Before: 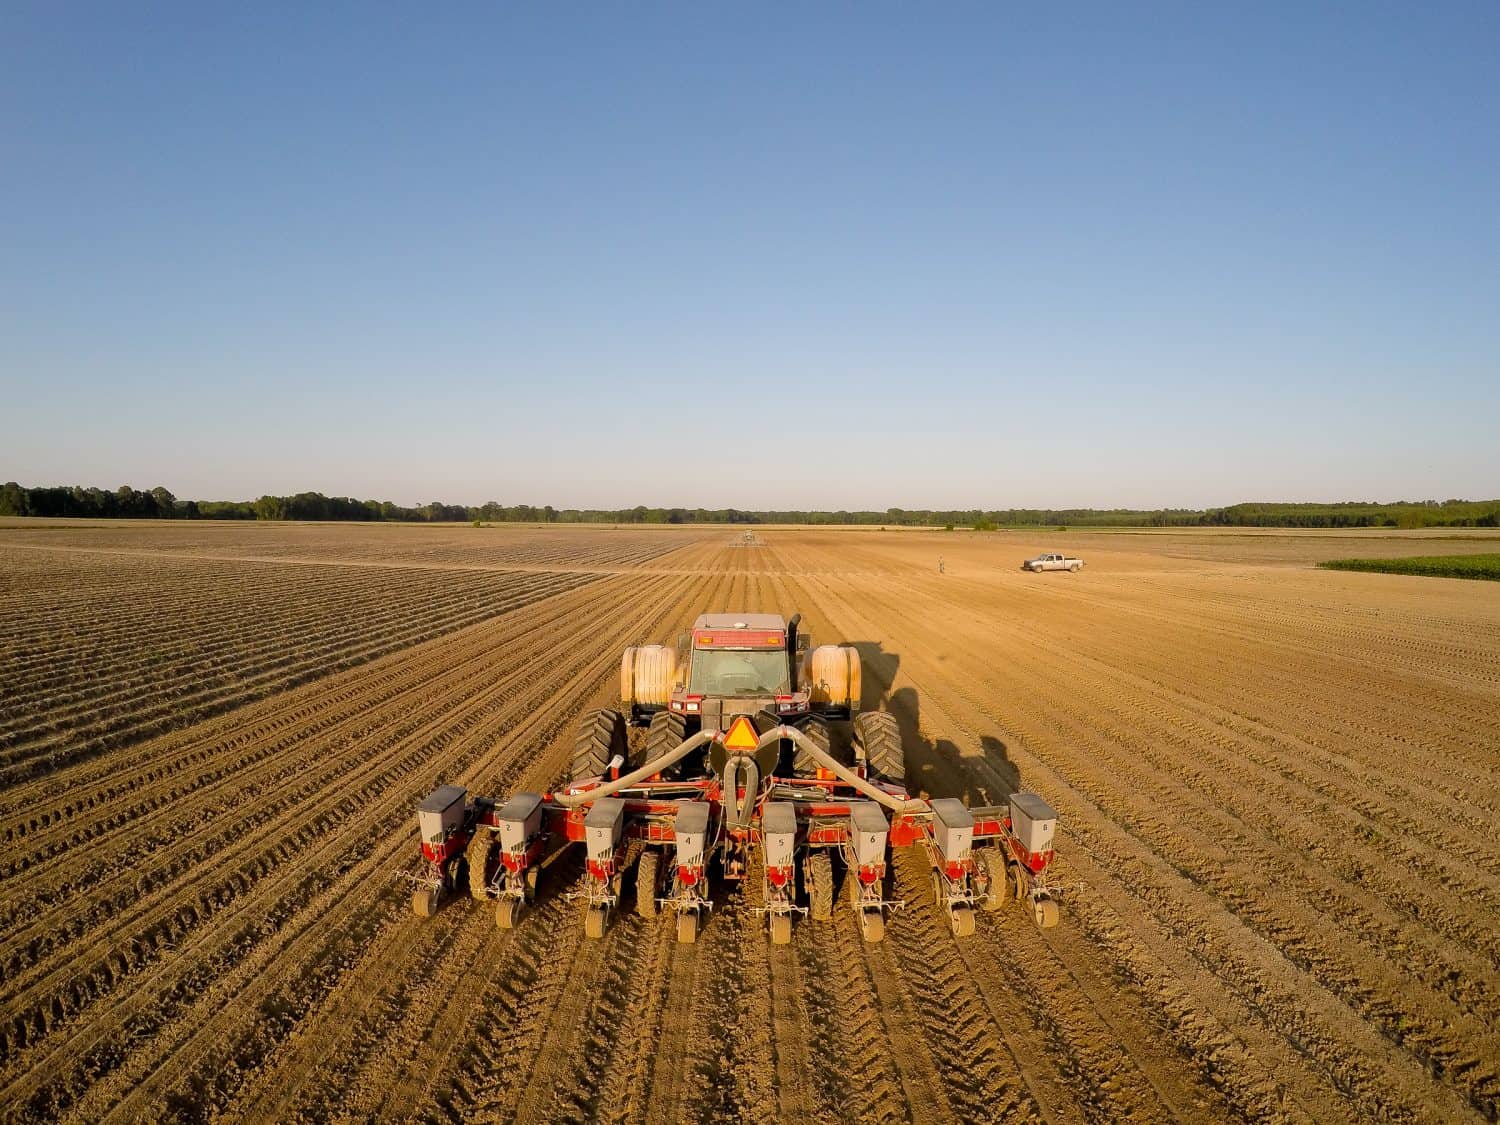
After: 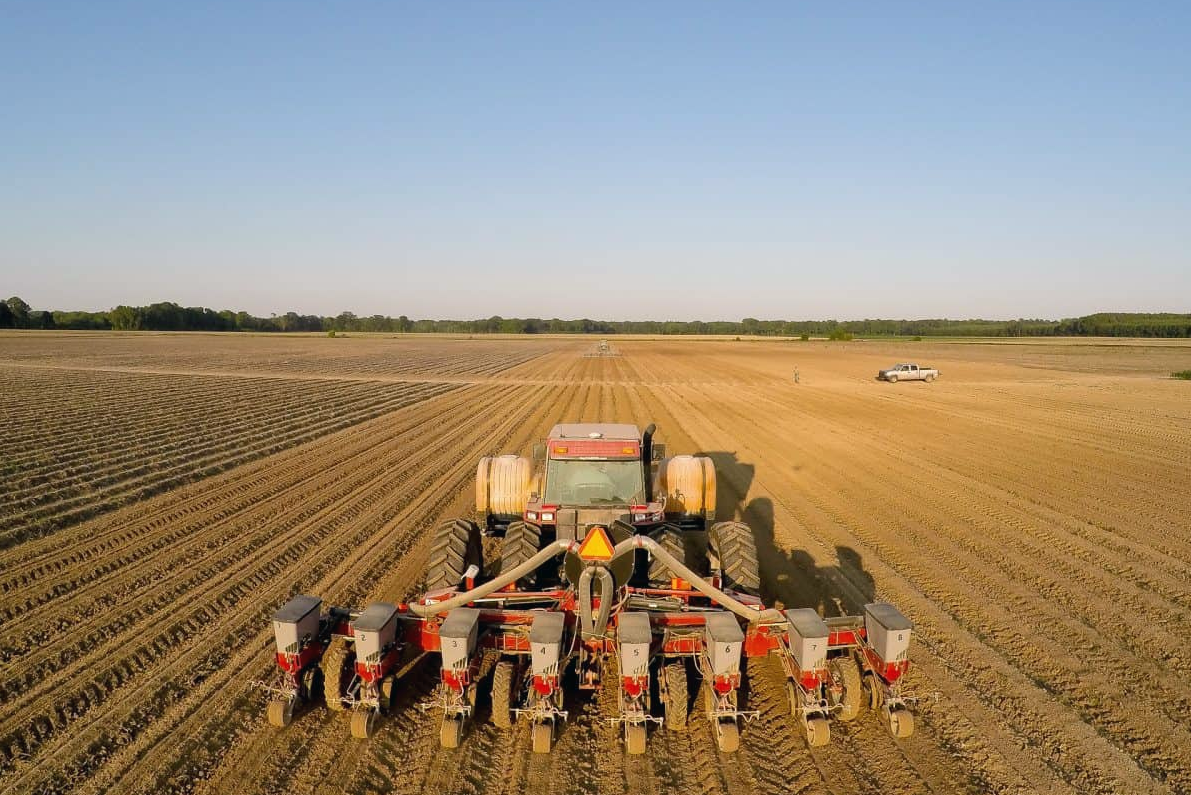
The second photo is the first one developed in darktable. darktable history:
crop: left 9.712%, top 16.928%, right 10.845%, bottom 12.332%
white balance: red 0.988, blue 1.017
color balance: mode lift, gamma, gain (sRGB), lift [1, 1, 1.022, 1.026]
tone equalizer: on, module defaults
